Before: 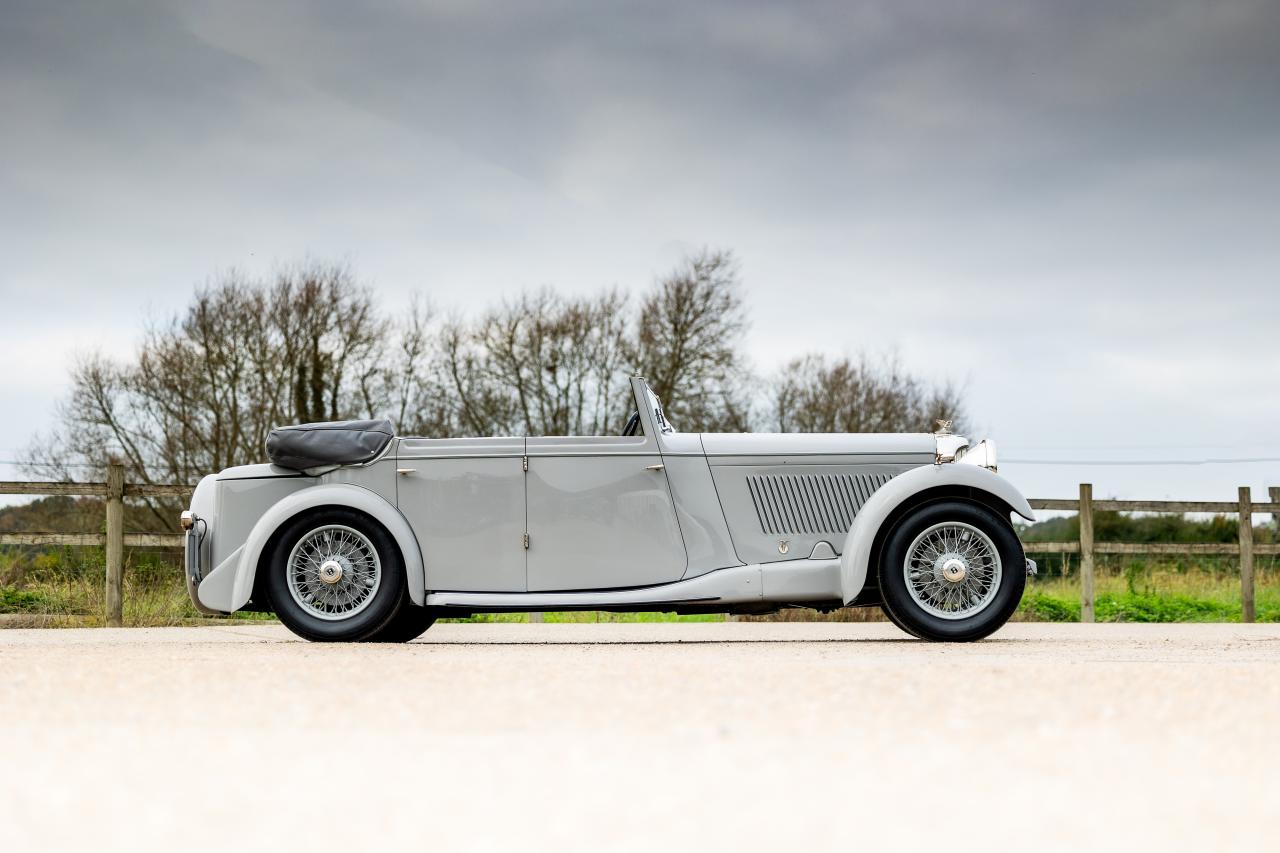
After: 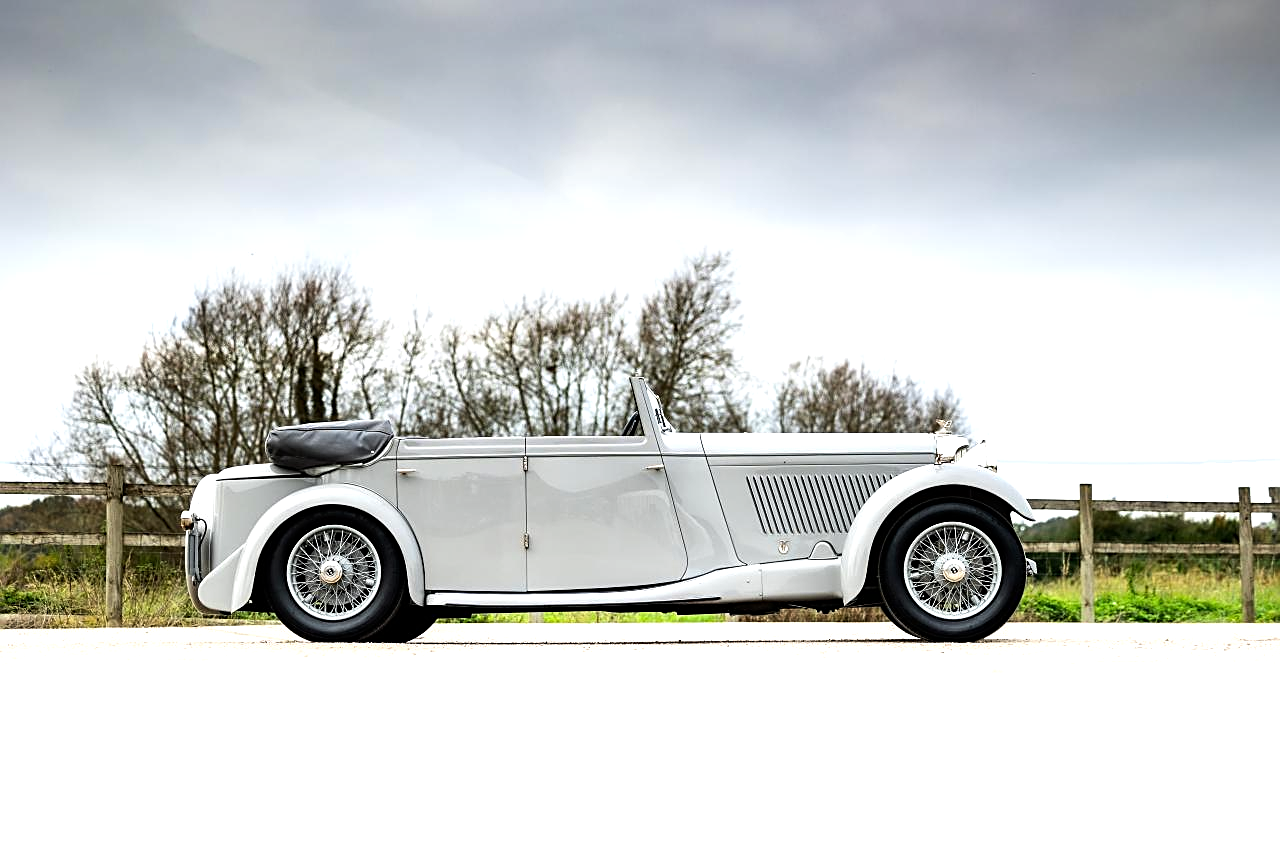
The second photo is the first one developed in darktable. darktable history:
tone equalizer: -8 EV -0.76 EV, -7 EV -0.696 EV, -6 EV -0.613 EV, -5 EV -0.402 EV, -3 EV 0.379 EV, -2 EV 0.6 EV, -1 EV 0.687 EV, +0 EV 0.76 EV, smoothing diameter 2.04%, edges refinement/feathering 20.88, mask exposure compensation -1.57 EV, filter diffusion 5
sharpen: on, module defaults
